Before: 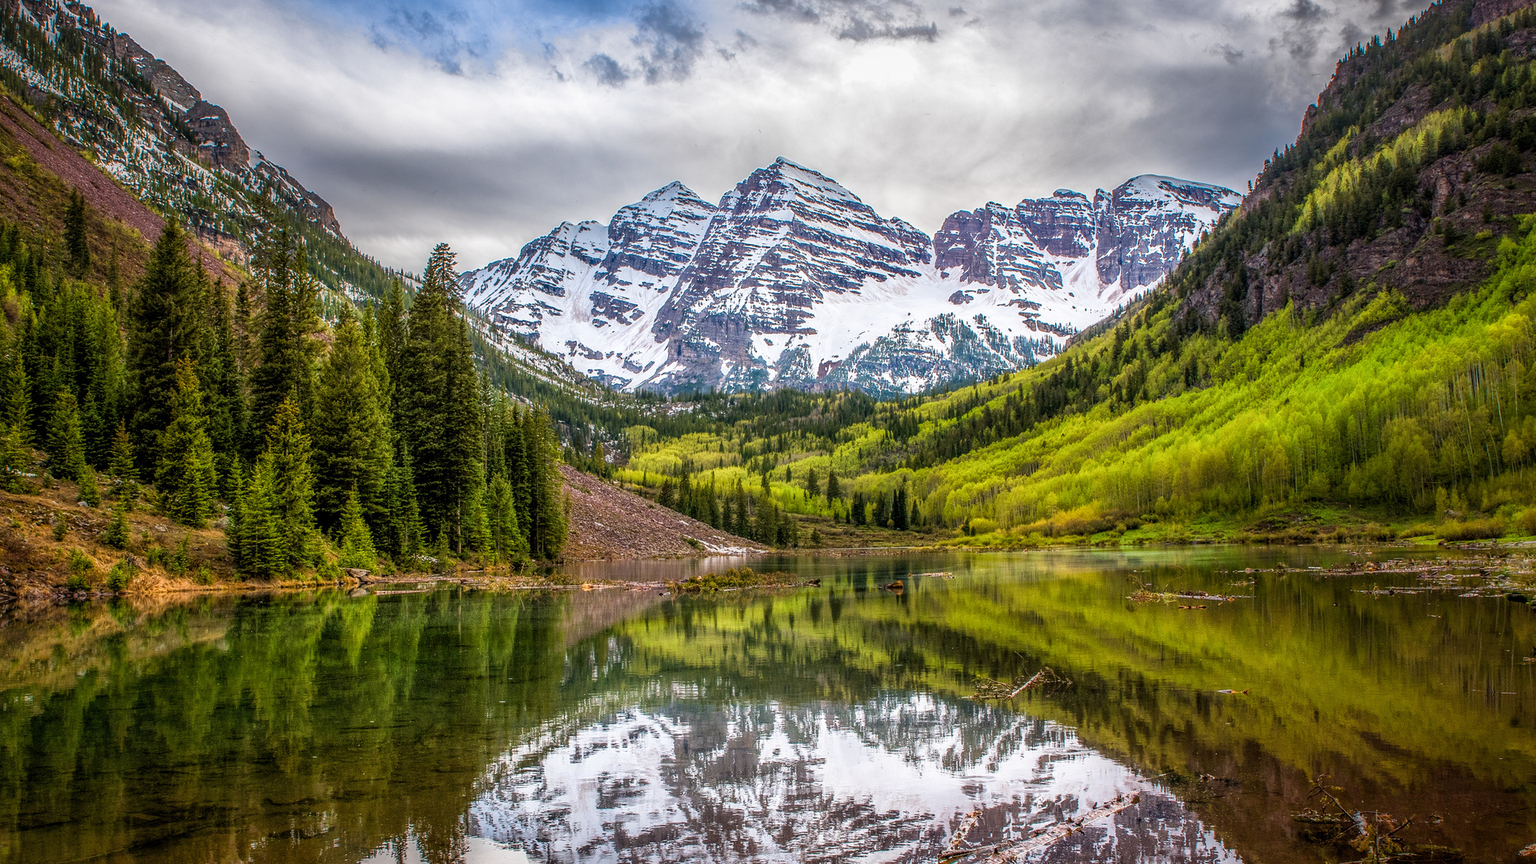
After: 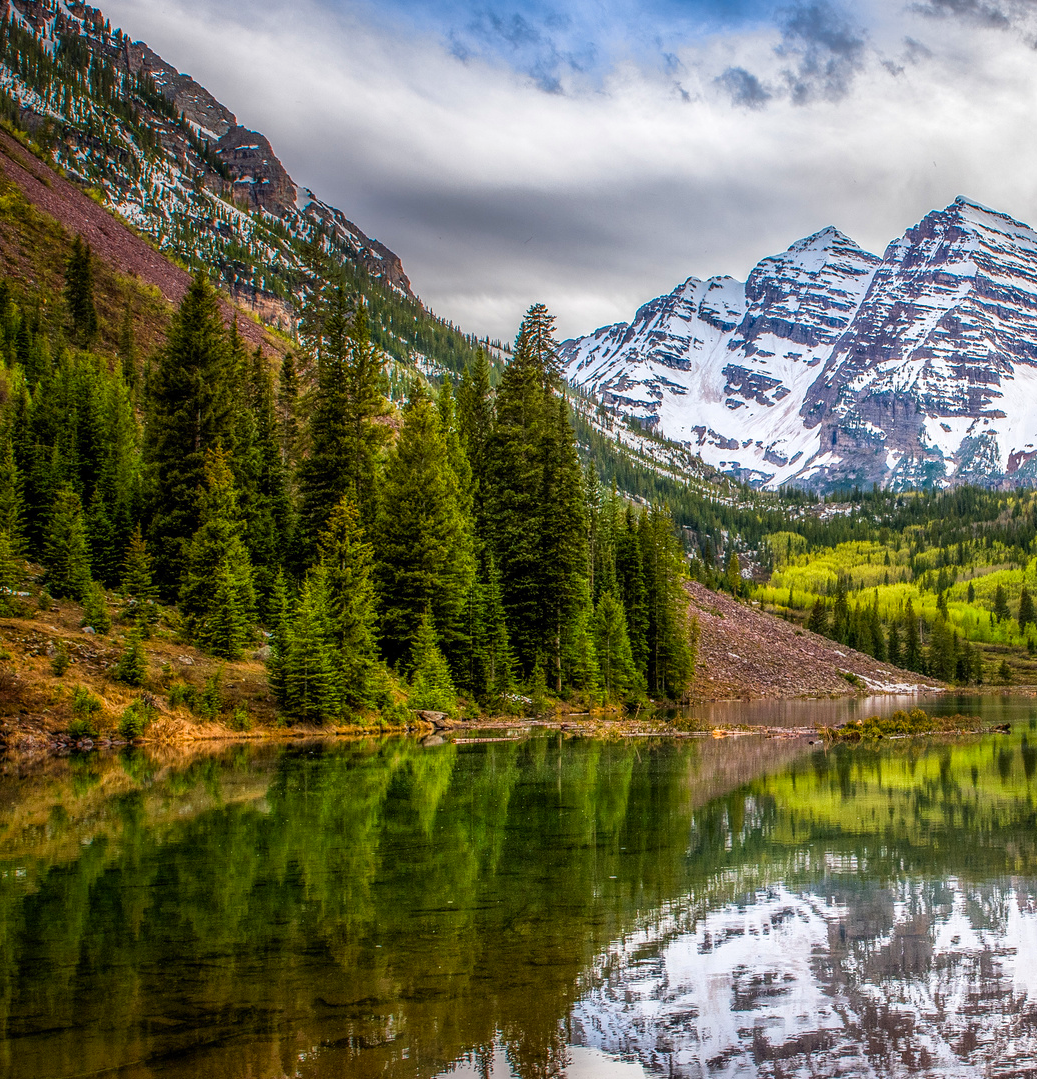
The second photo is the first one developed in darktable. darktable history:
crop: left 0.807%, right 45.15%, bottom 0.079%
contrast brightness saturation: contrast 0.041, saturation 0.161
